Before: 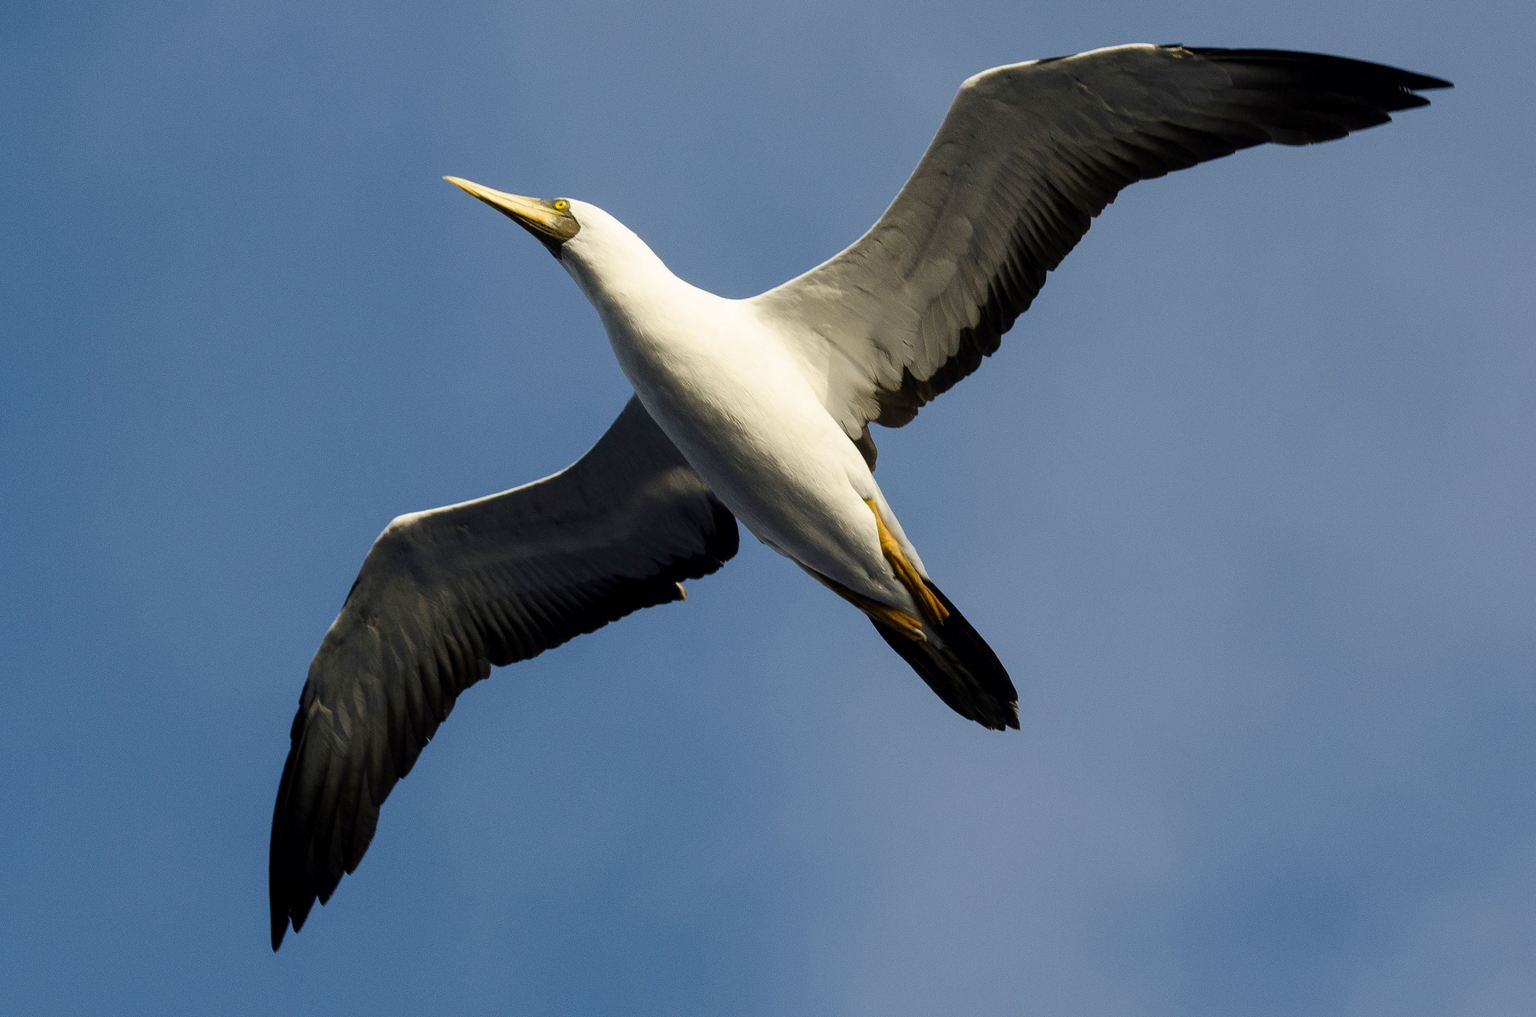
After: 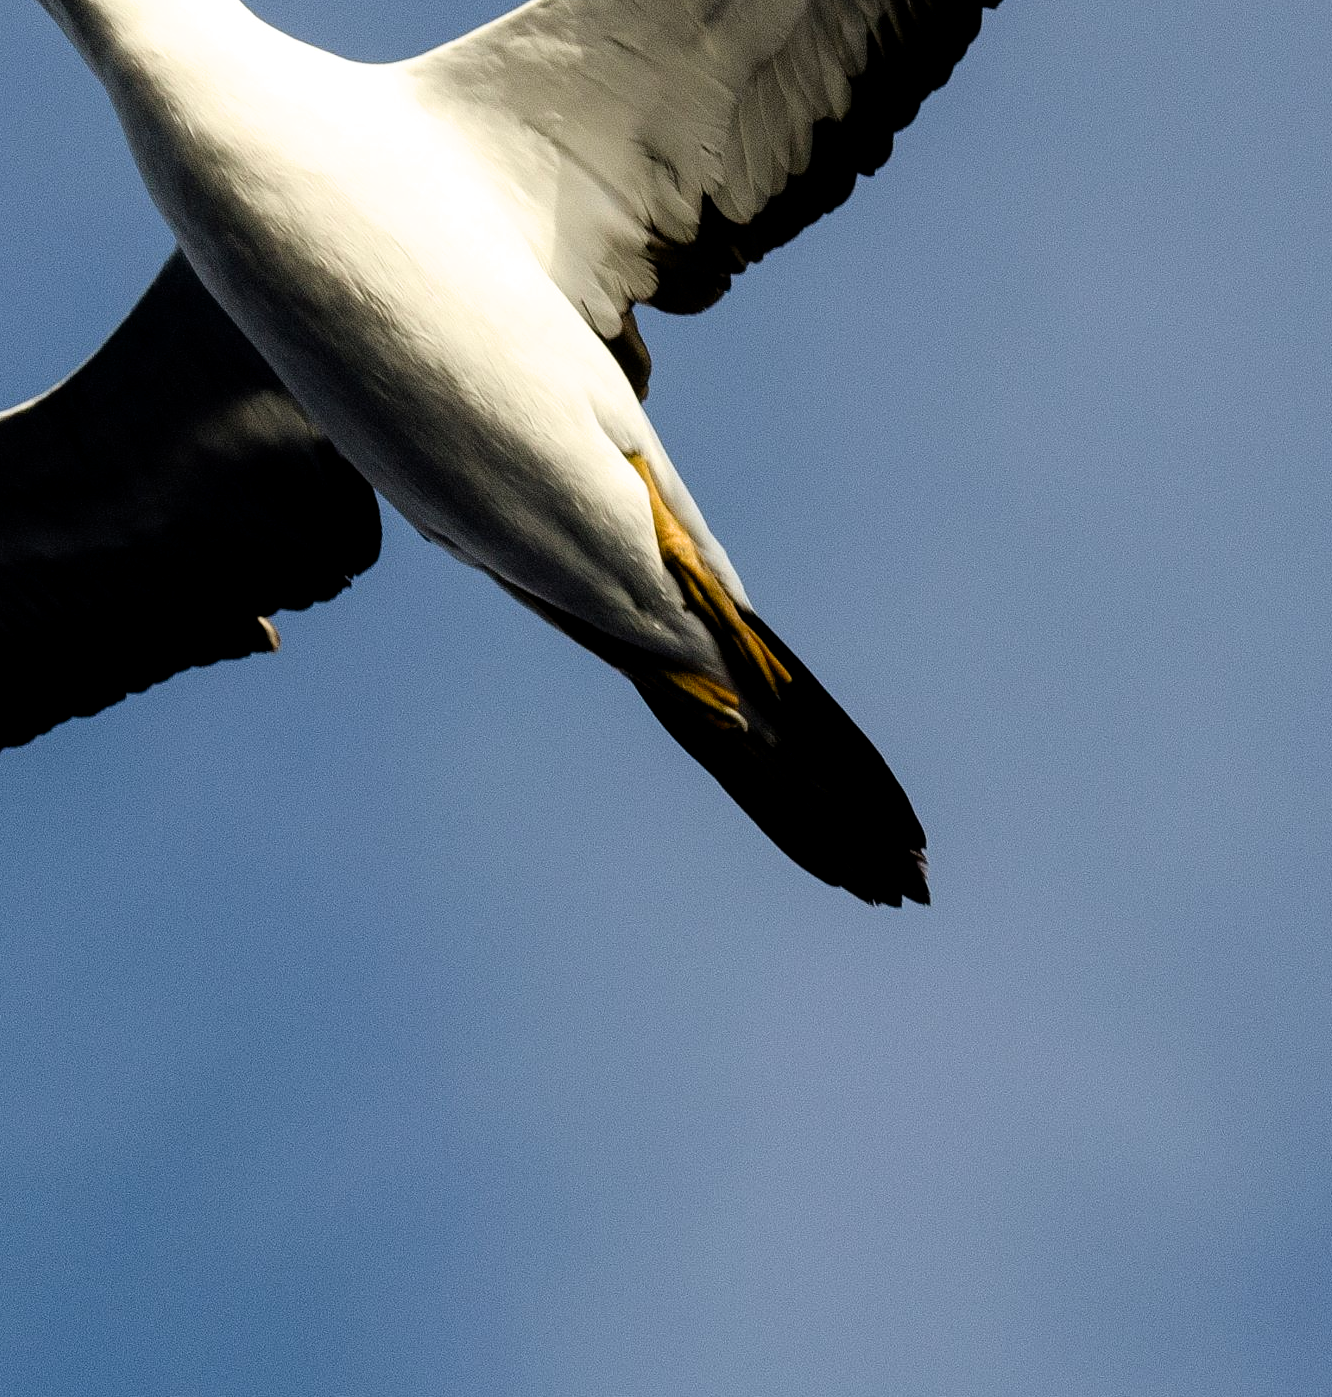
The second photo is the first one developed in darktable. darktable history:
exposure: black level correction 0.009, exposure 0.014 EV, compensate highlight preservation false
crop: left 35.432%, top 26.233%, right 20.145%, bottom 3.432%
filmic rgb: white relative exposure 2.34 EV, hardness 6.59
